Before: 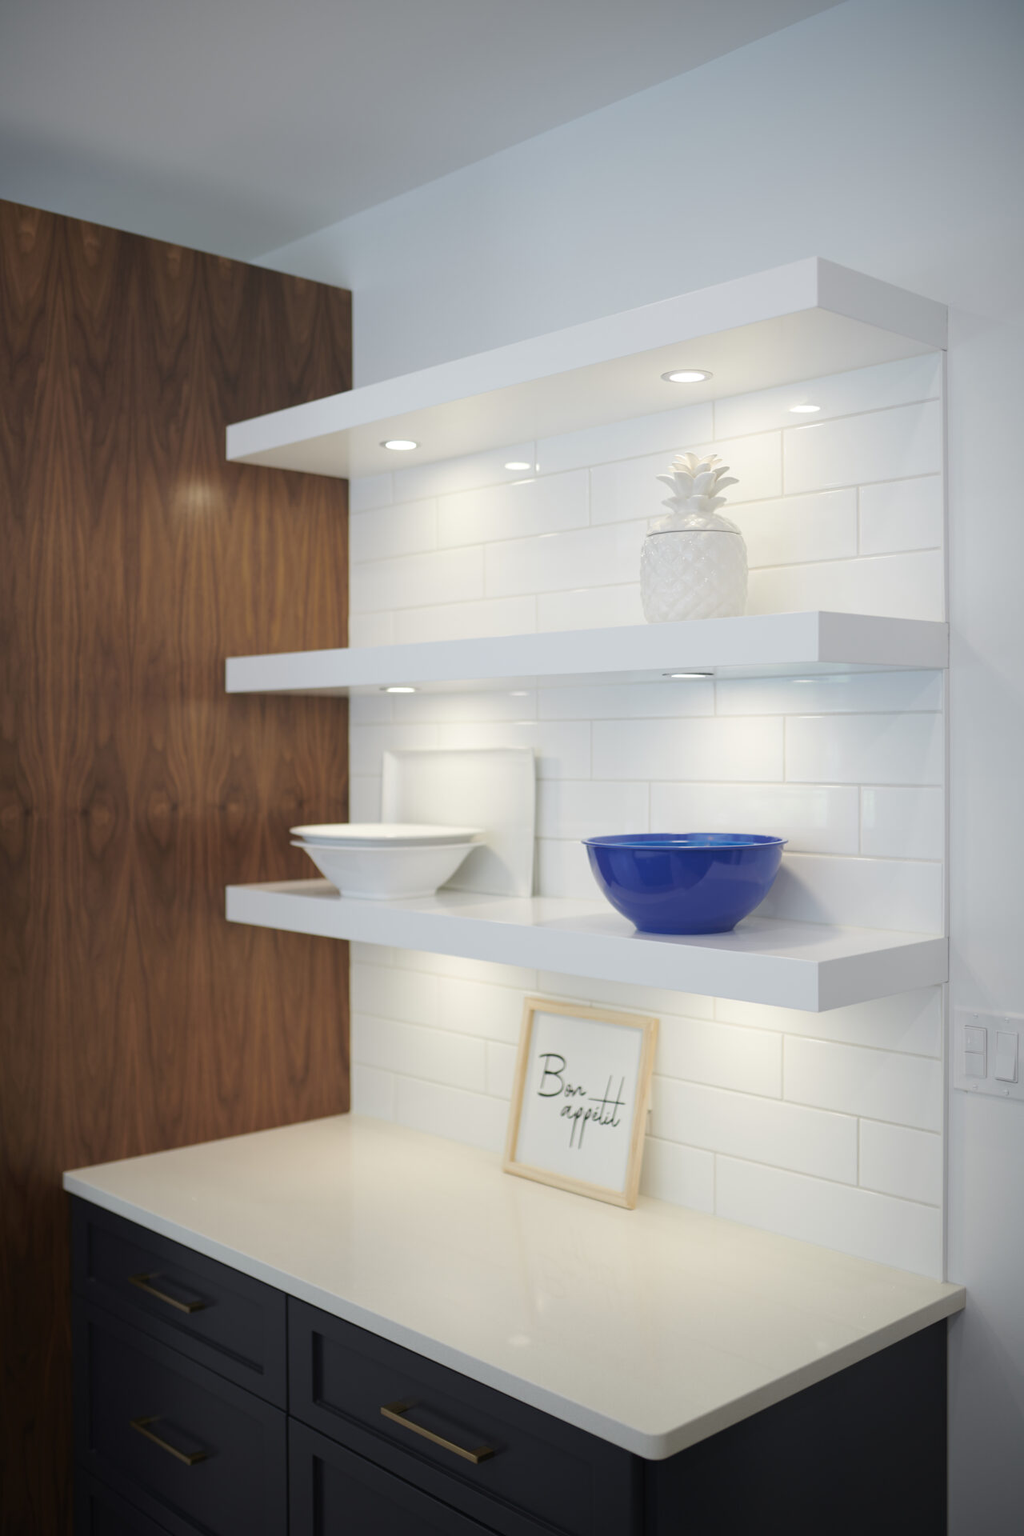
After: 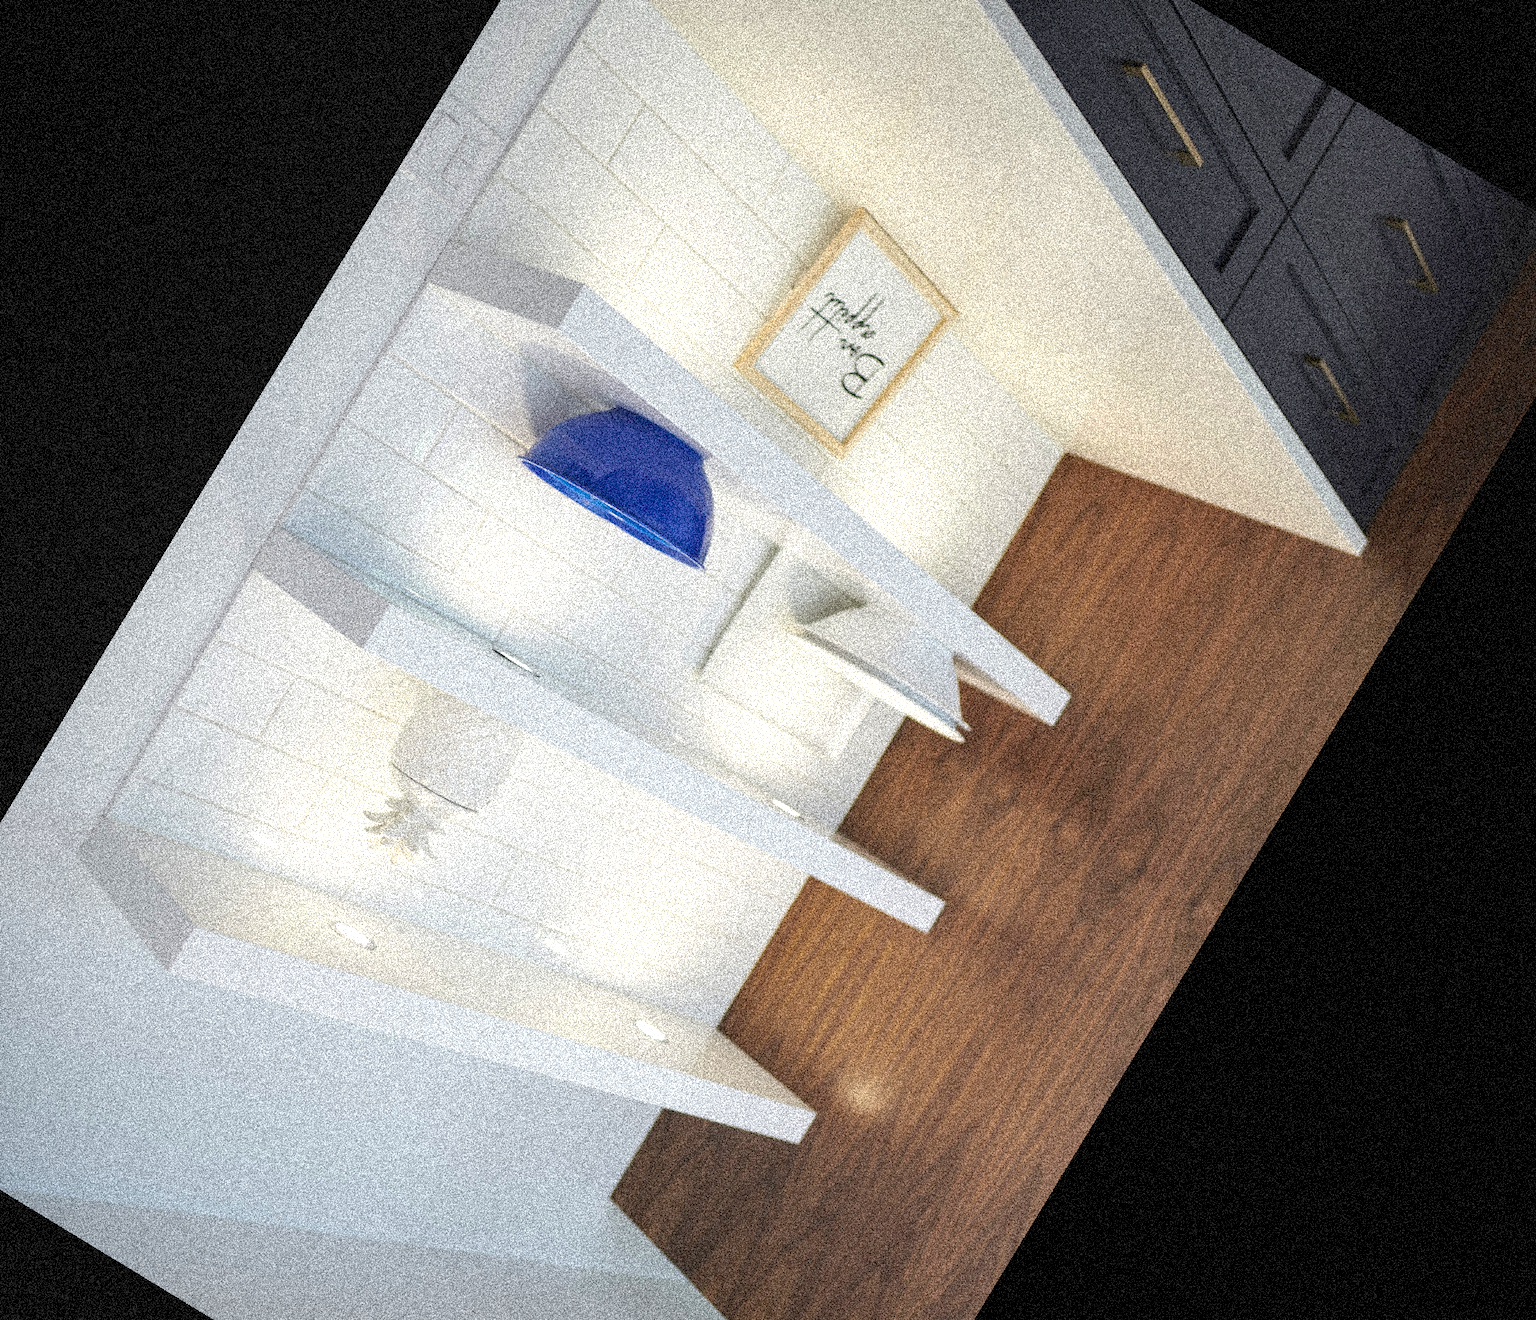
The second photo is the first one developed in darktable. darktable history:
exposure: exposure 0.4 EV, compensate highlight preservation false
crop and rotate: angle 148.68°, left 9.111%, top 15.603%, right 4.588%, bottom 17.041%
grain: coarseness 3.75 ISO, strength 100%, mid-tones bias 0%
local contrast: detail 130%
contrast brightness saturation: contrast 0.07, brightness 0.08, saturation 0.18
shadows and highlights: shadows 37.27, highlights -28.18, soften with gaussian
